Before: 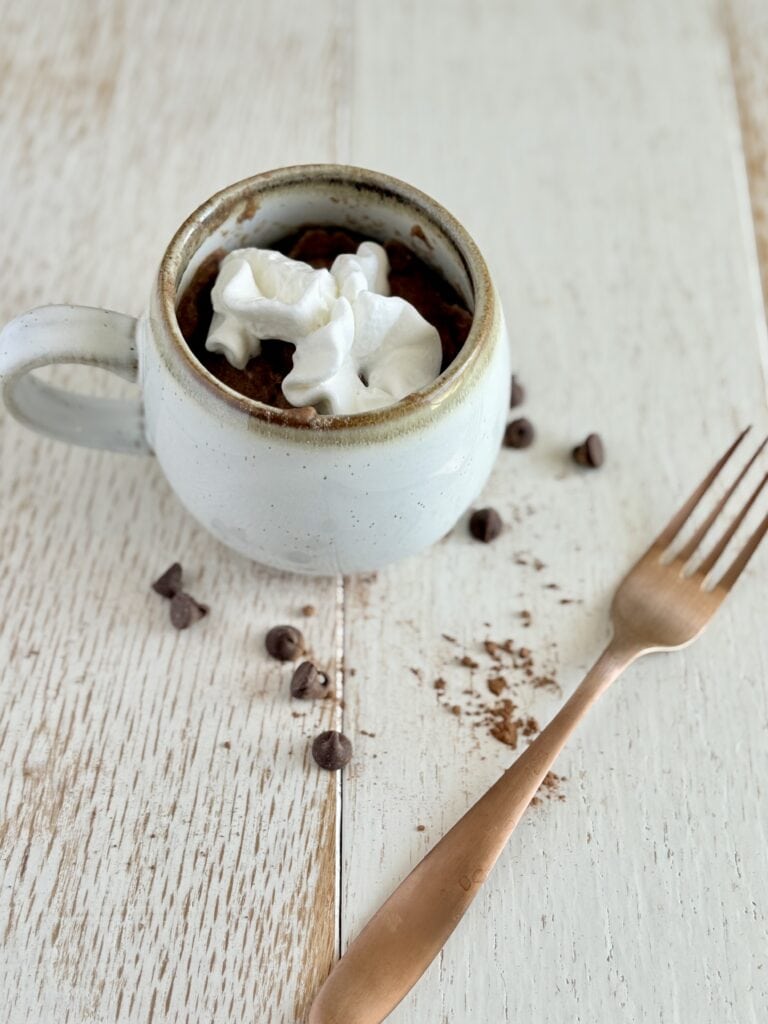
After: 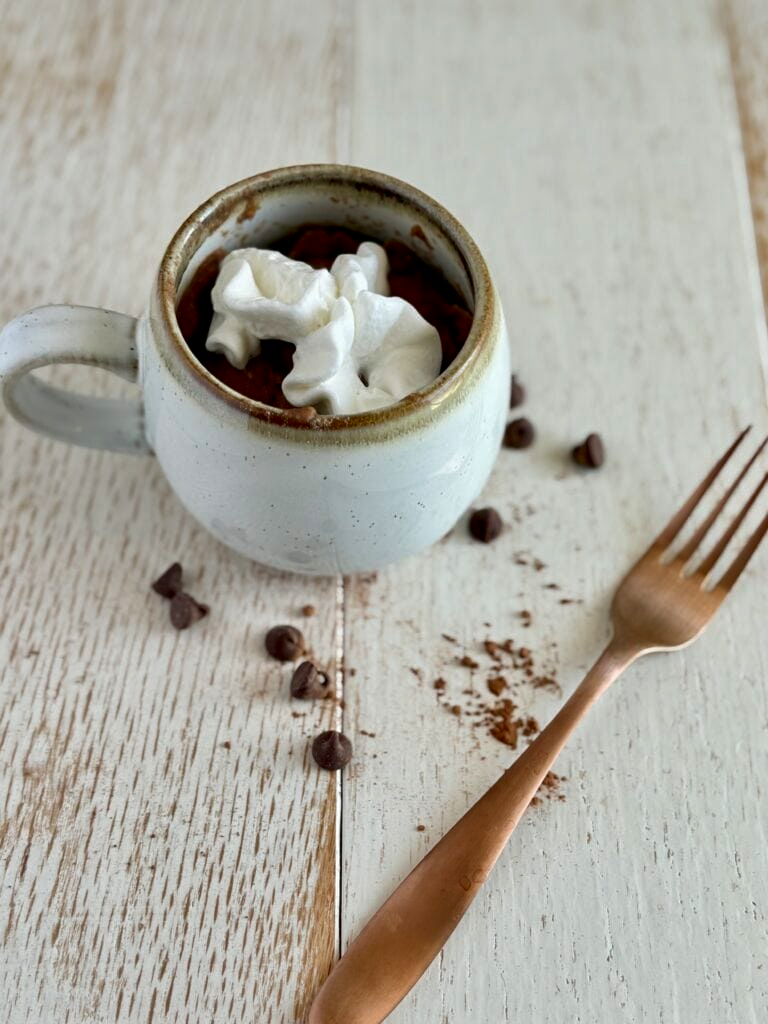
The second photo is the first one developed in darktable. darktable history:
exposure: compensate exposure bias true, compensate highlight preservation false
contrast brightness saturation: brightness -0.203, saturation 0.081
